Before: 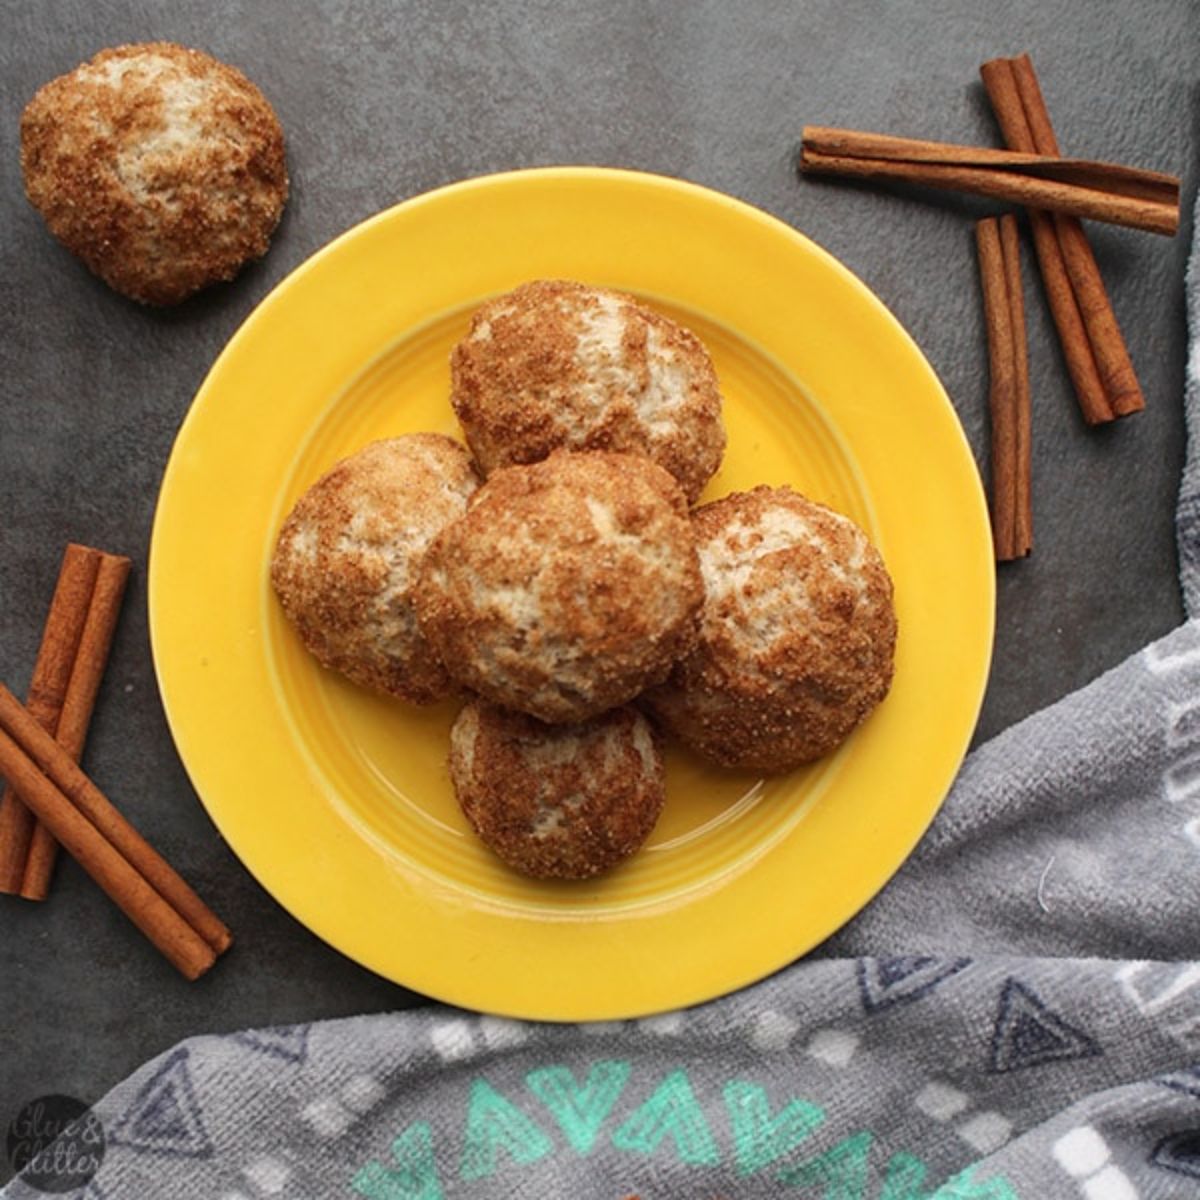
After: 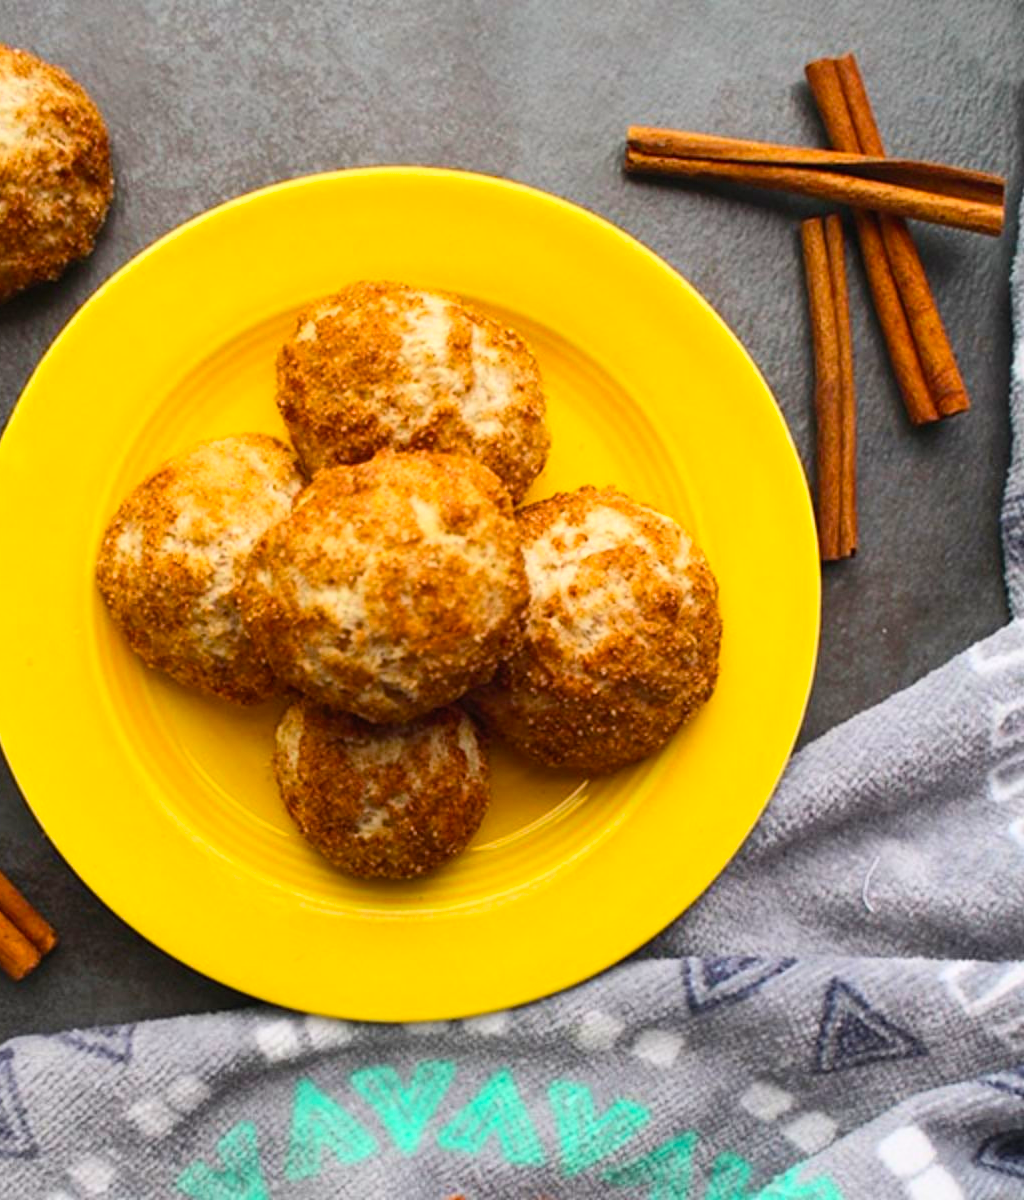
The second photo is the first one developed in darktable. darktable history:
crop and rotate: left 14.584%
color balance rgb: perceptual saturation grading › global saturation 30%, global vibrance 20%
contrast brightness saturation: contrast 0.2, brightness 0.15, saturation 0.14
tone equalizer: on, module defaults
